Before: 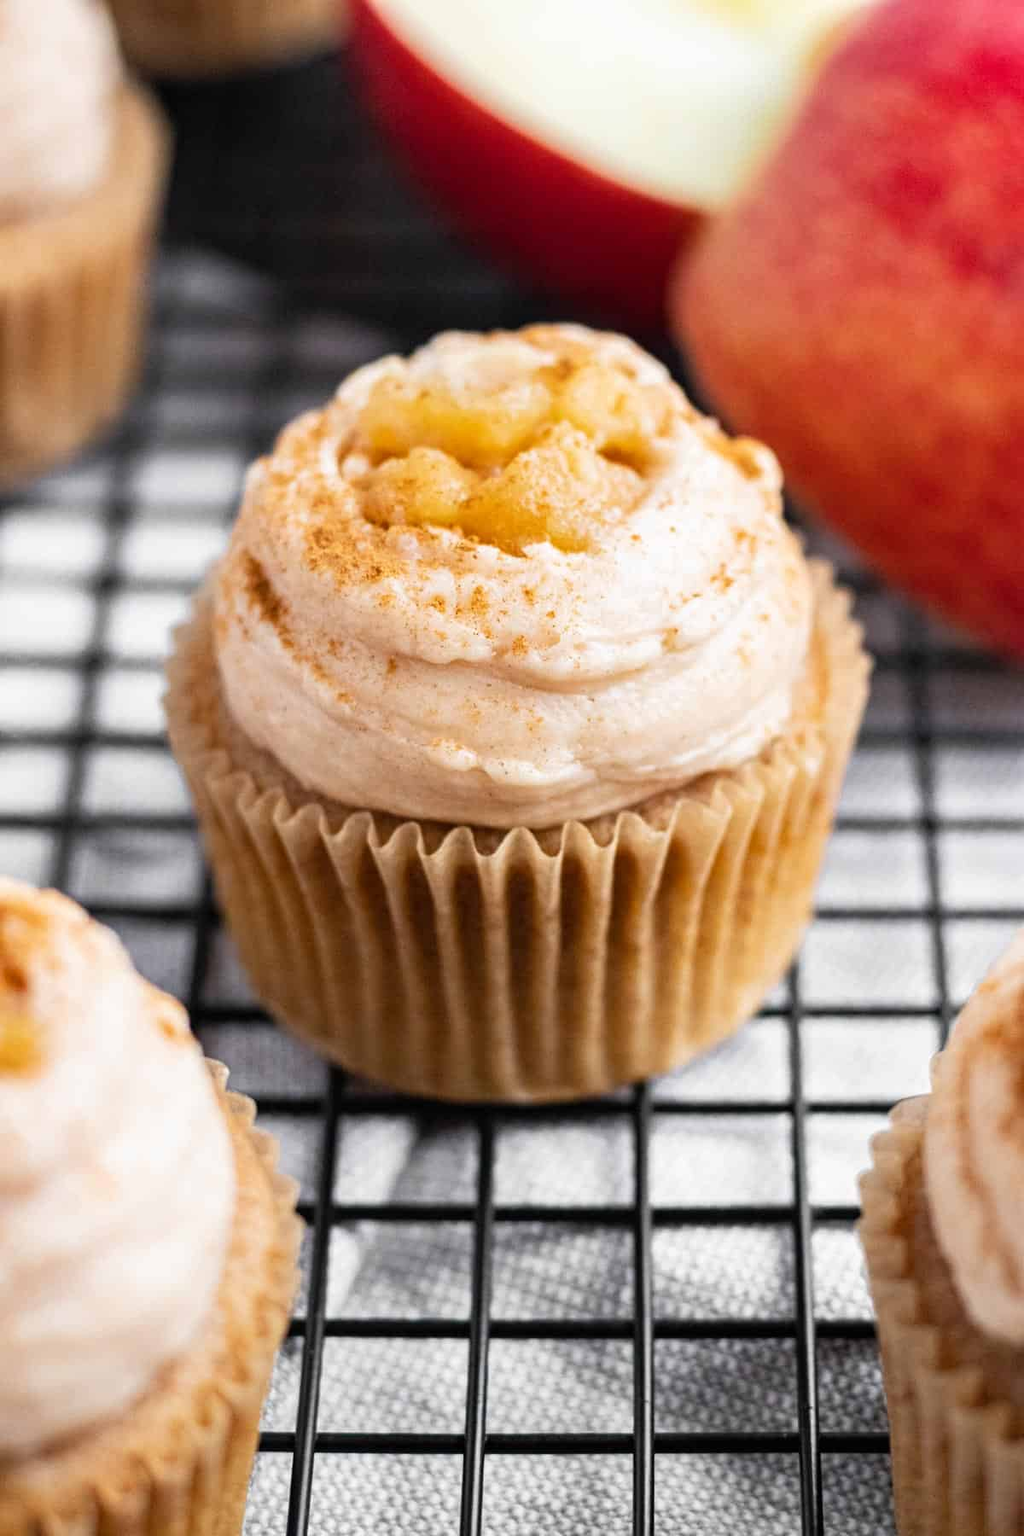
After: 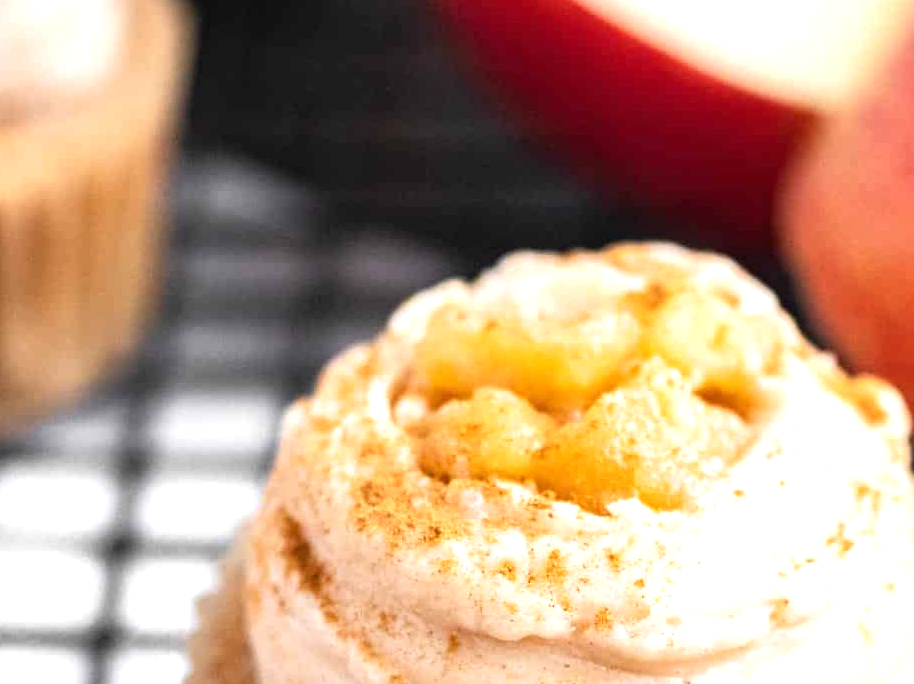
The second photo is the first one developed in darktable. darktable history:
crop: left 0.507%, top 7.647%, right 23.288%, bottom 54.321%
tone equalizer: on, module defaults
exposure: black level correction 0, exposure 0.498 EV, compensate highlight preservation false
